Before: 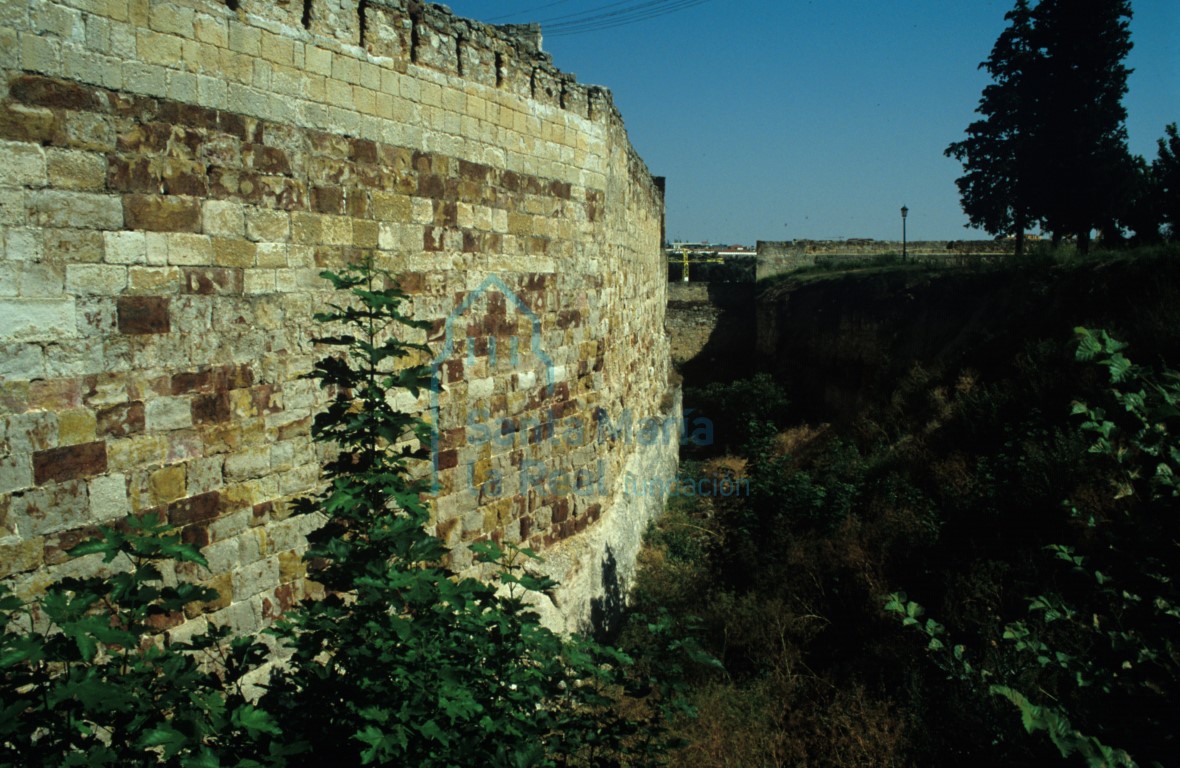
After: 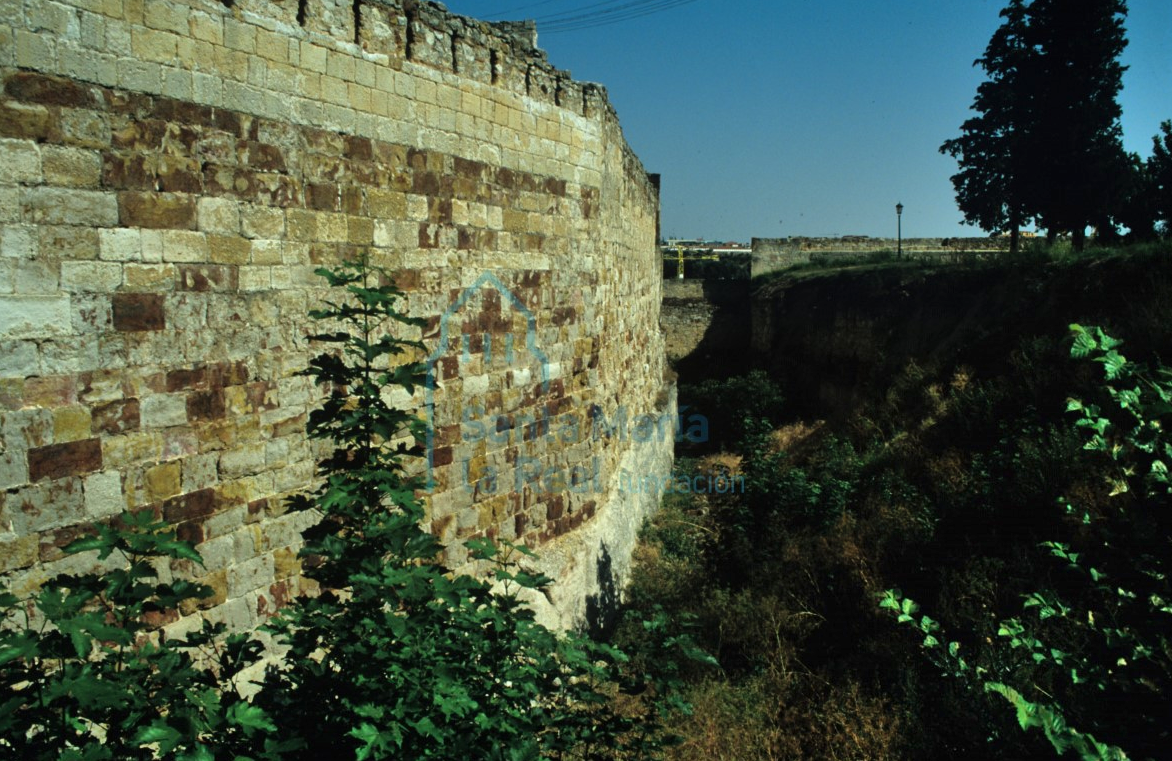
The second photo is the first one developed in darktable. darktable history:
crop: left 0.434%, top 0.485%, right 0.244%, bottom 0.386%
shadows and highlights: highlights color adjustment 0%, soften with gaussian
